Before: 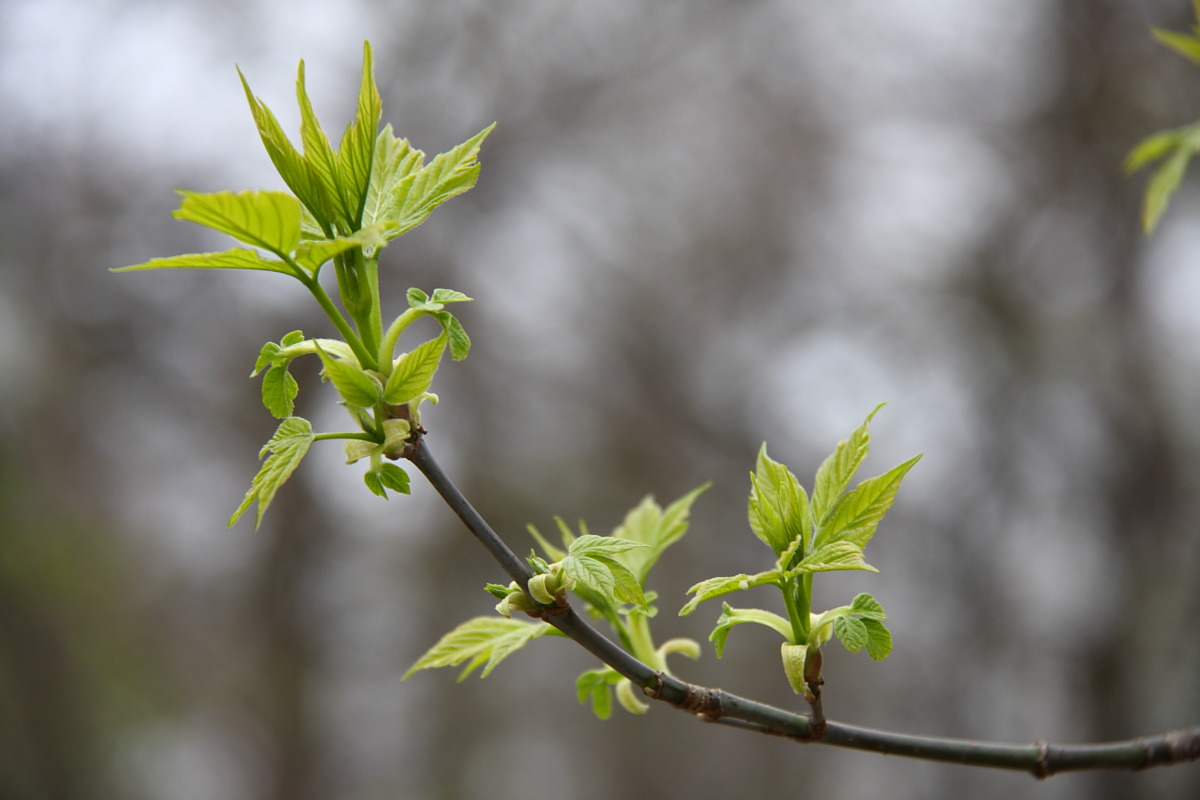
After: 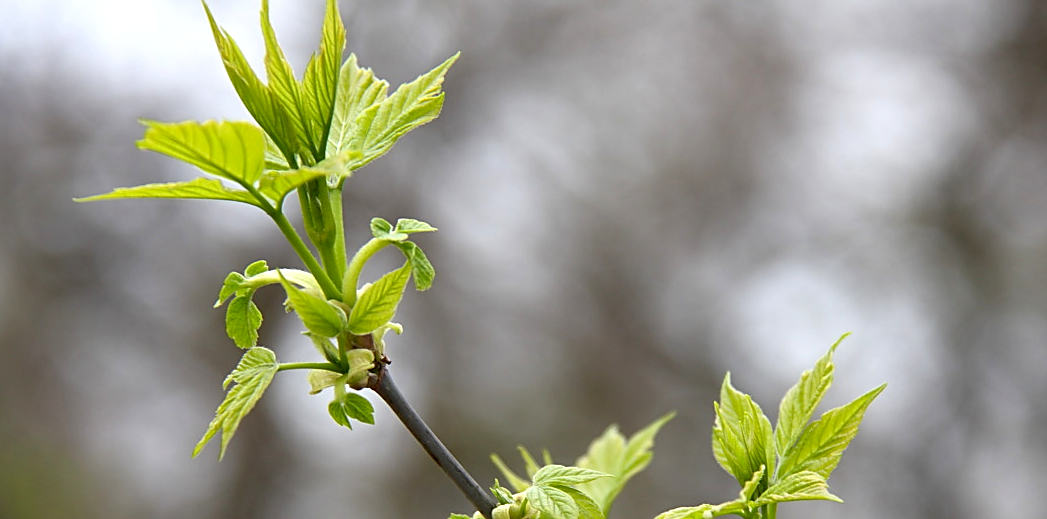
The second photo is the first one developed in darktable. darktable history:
crop: left 3.058%, top 8.822%, right 9.609%, bottom 26.286%
exposure: black level correction 0.004, exposure 0.417 EV, compensate highlight preservation false
sharpen: on, module defaults
